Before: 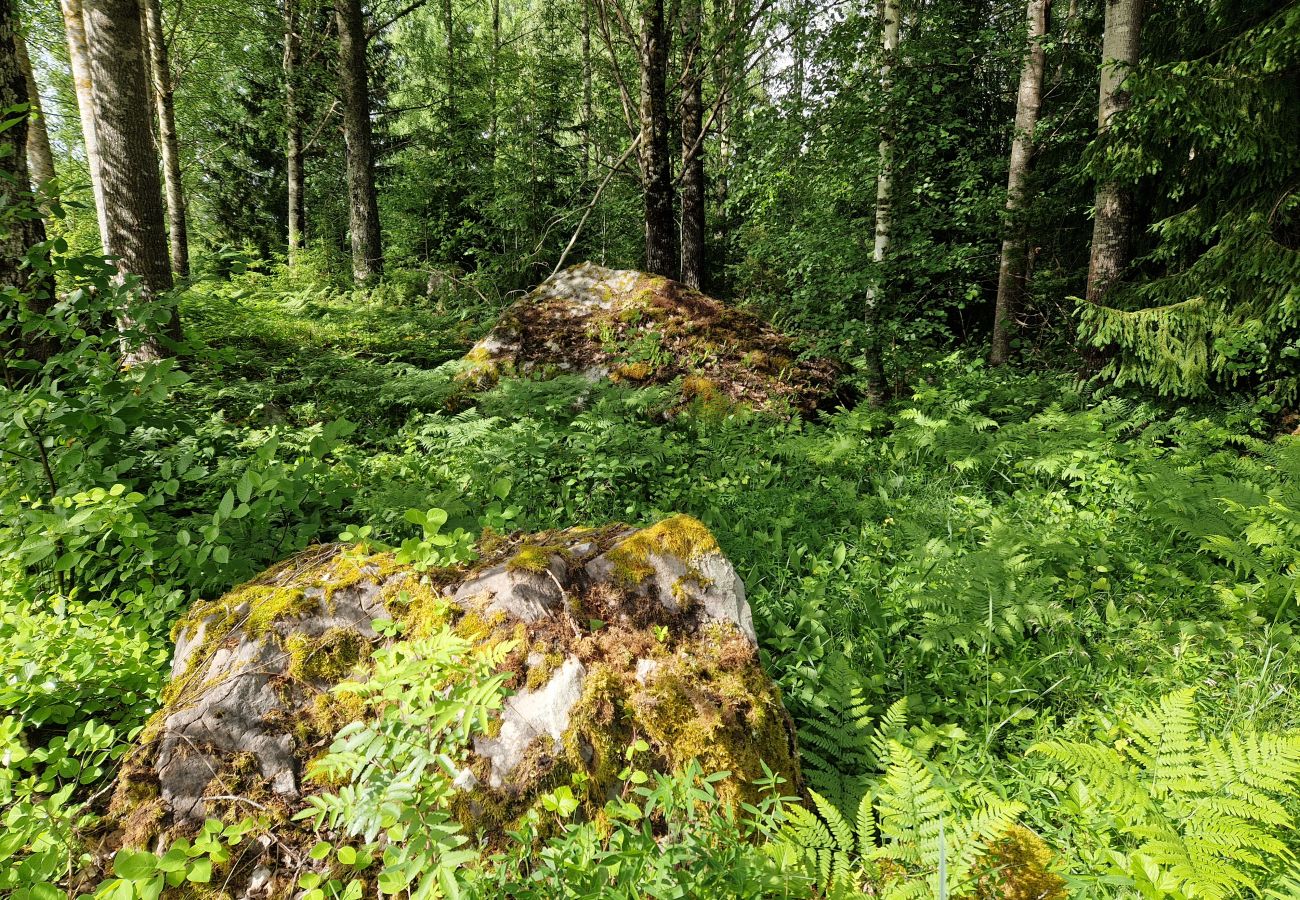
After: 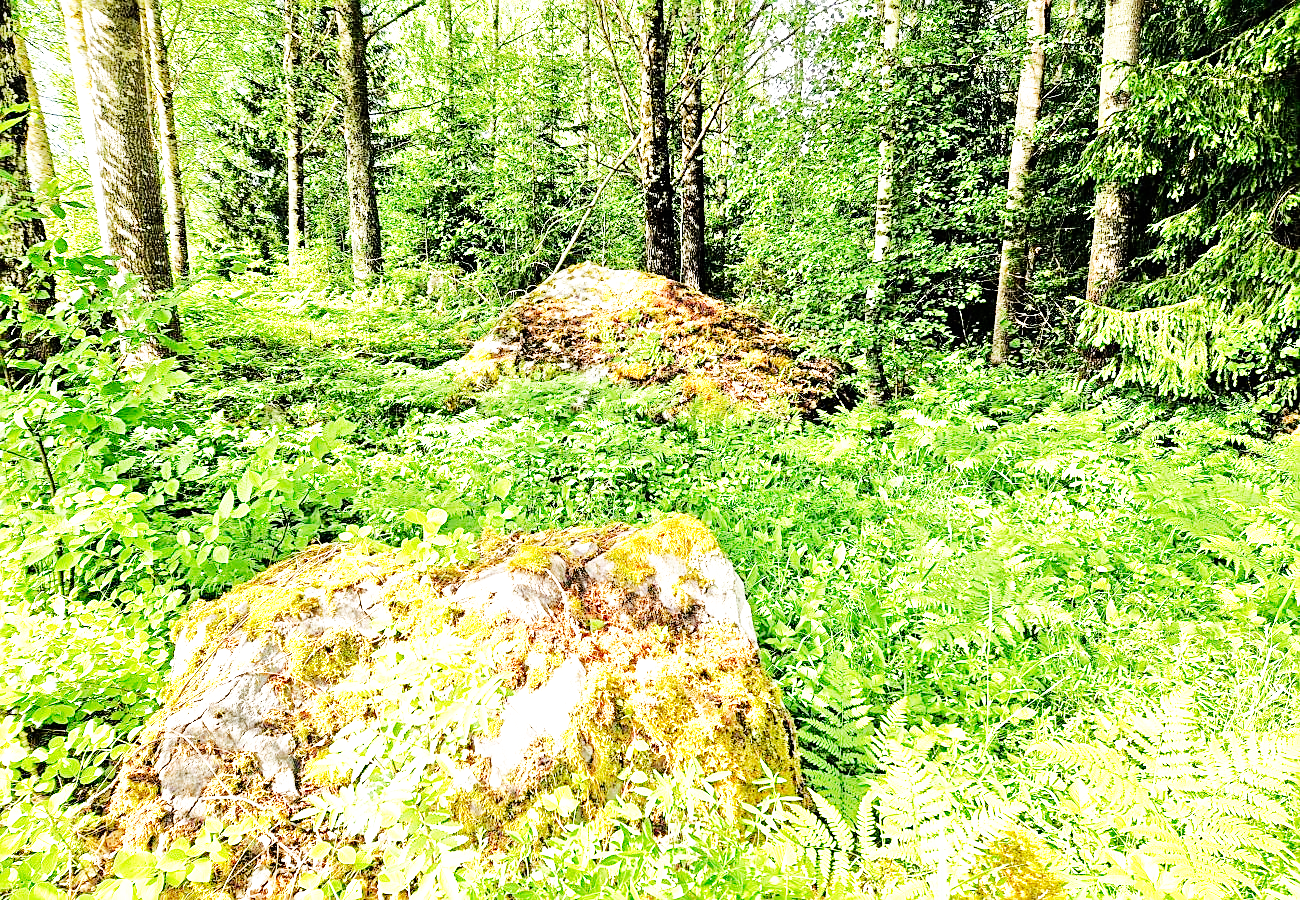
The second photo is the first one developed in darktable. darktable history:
exposure: black level correction 0.001, exposure 0.955 EV, compensate exposure bias true, compensate highlight preservation false
sharpen: on, module defaults
base curve: curves: ch0 [(0, 0) (0.007, 0.004) (0.027, 0.03) (0.046, 0.07) (0.207, 0.54) (0.442, 0.872) (0.673, 0.972) (1, 1)], preserve colors none
tone equalizer: -7 EV 0.15 EV, -6 EV 0.6 EV, -5 EV 1.15 EV, -4 EV 1.33 EV, -3 EV 1.15 EV, -2 EV 0.6 EV, -1 EV 0.15 EV, mask exposure compensation -0.5 EV
